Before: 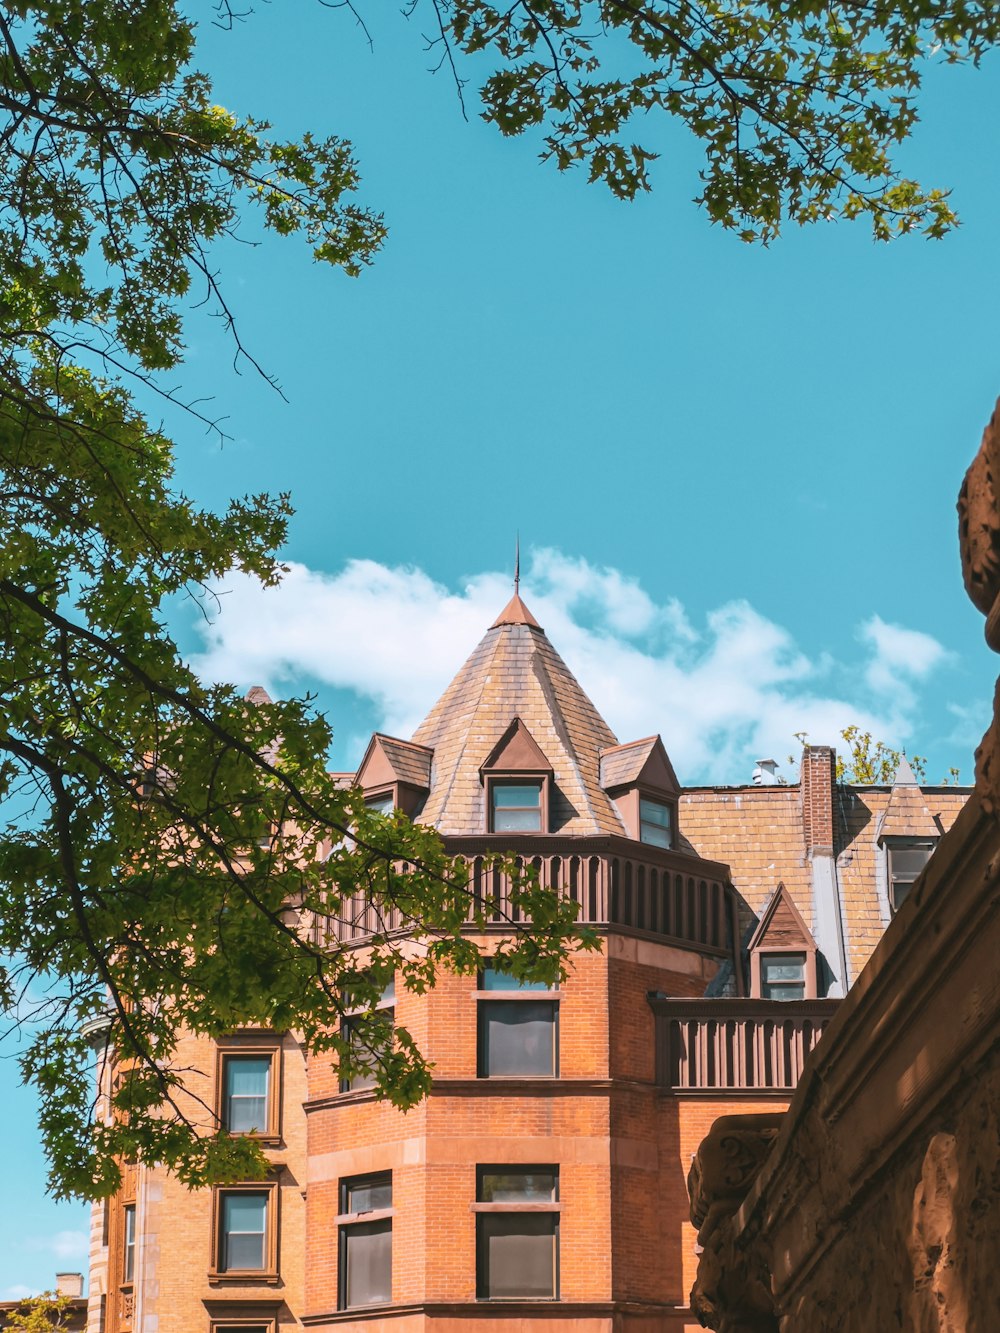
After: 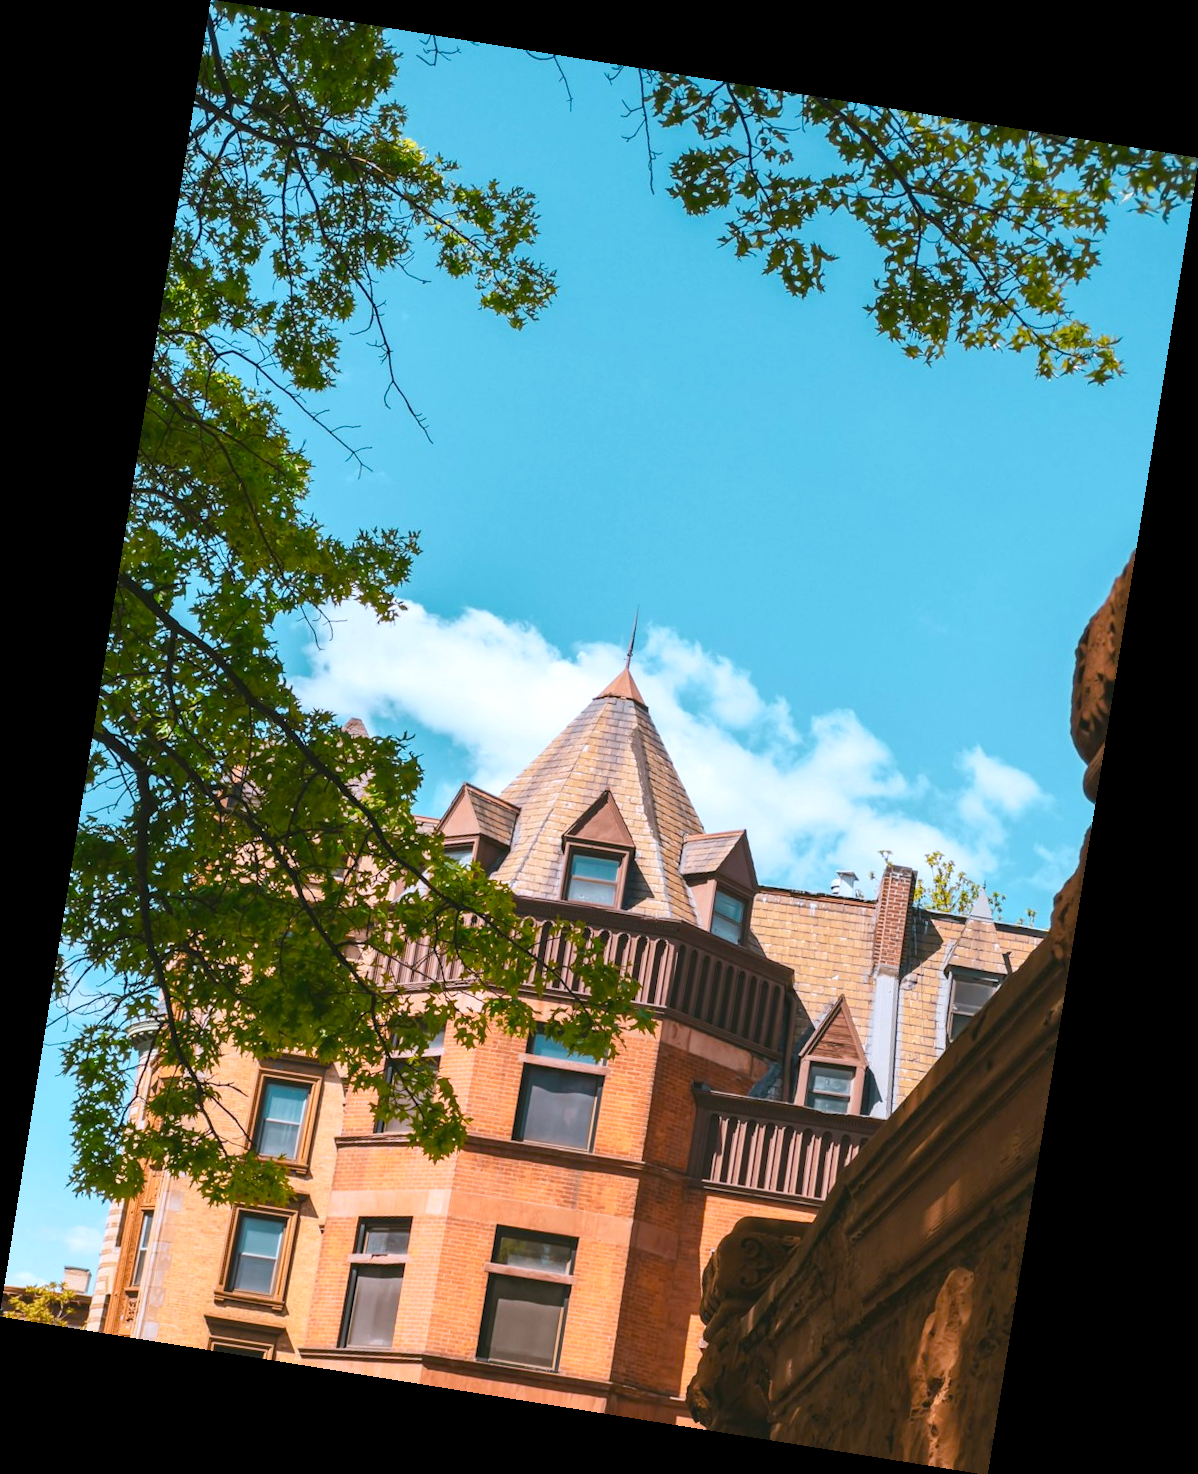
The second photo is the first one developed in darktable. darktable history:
color balance rgb: linear chroma grading › shadows 32%, linear chroma grading › global chroma -2%, linear chroma grading › mid-tones 4%, perceptual saturation grading › global saturation -2%, perceptual saturation grading › highlights -8%, perceptual saturation grading › mid-tones 8%, perceptual saturation grading › shadows 4%, perceptual brilliance grading › highlights 8%, perceptual brilliance grading › mid-tones 4%, perceptual brilliance grading › shadows 2%, global vibrance 16%, saturation formula JzAzBz (2021)
tone equalizer: on, module defaults
rotate and perspective: rotation 9.12°, automatic cropping off
white balance: red 0.976, blue 1.04
